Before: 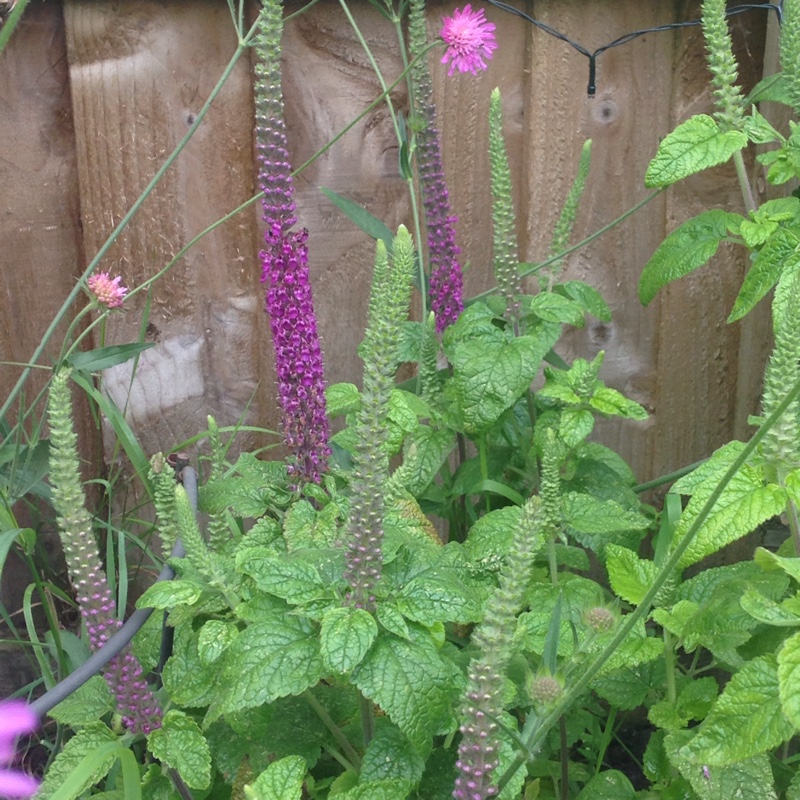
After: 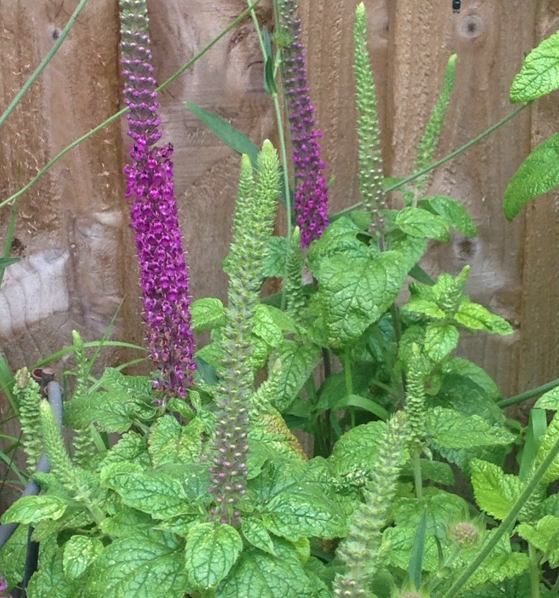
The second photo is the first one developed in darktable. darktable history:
local contrast: on, module defaults
crop and rotate: left 16.986%, top 10.677%, right 13.055%, bottom 14.53%
velvia: on, module defaults
